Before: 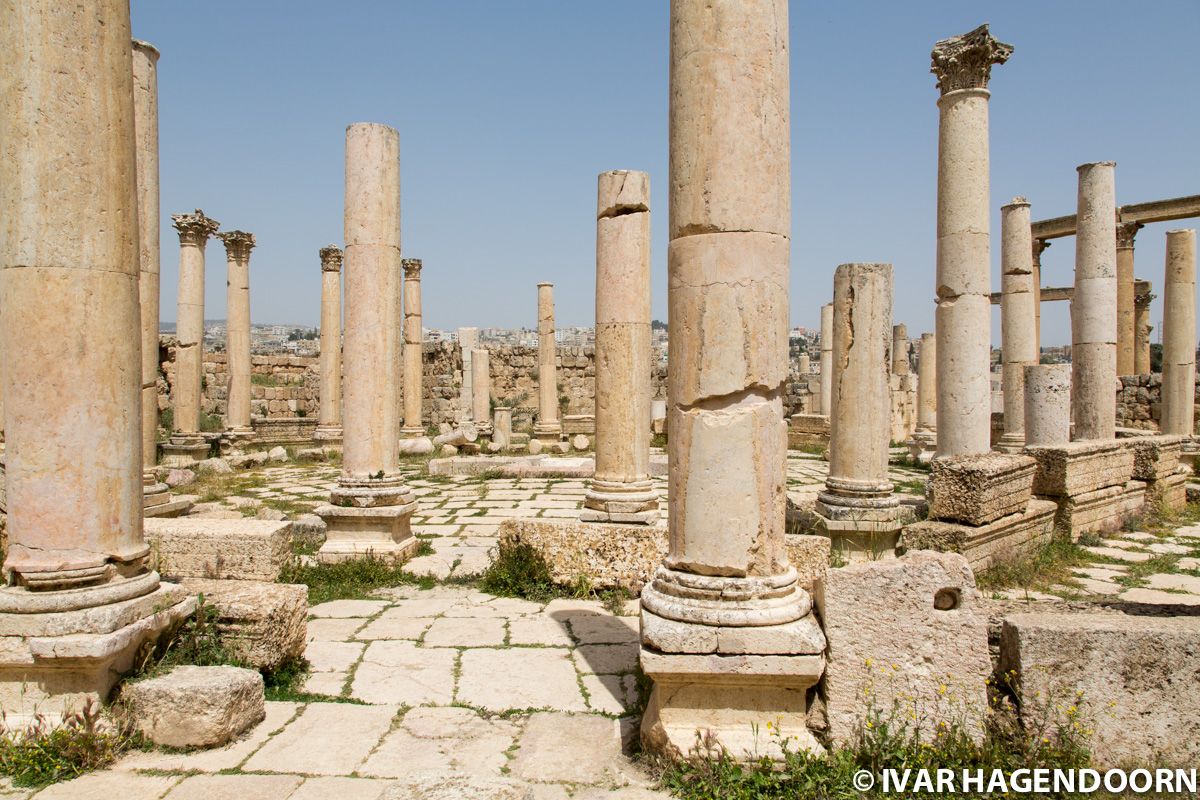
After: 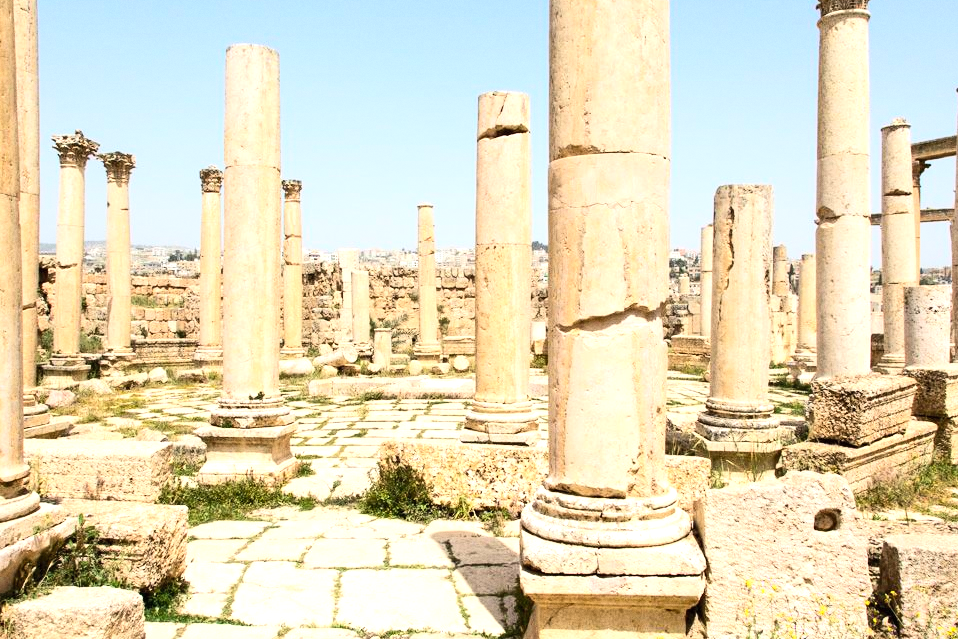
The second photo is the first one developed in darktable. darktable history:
white balance: red 1, blue 1
crop and rotate: left 10.071%, top 10.071%, right 10.02%, bottom 10.02%
tone equalizer: -8 EV -0.417 EV, -7 EV -0.389 EV, -6 EV -0.333 EV, -5 EV -0.222 EV, -3 EV 0.222 EV, -2 EV 0.333 EV, -1 EV 0.389 EV, +0 EV 0.417 EV, edges refinement/feathering 500, mask exposure compensation -1.57 EV, preserve details no
exposure: exposure 0.485 EV, compensate highlight preservation false
contrast brightness saturation: contrast 0.2, brightness 0.15, saturation 0.14
grain: coarseness 0.09 ISO, strength 16.61%
color balance: mode lift, gamma, gain (sRGB)
